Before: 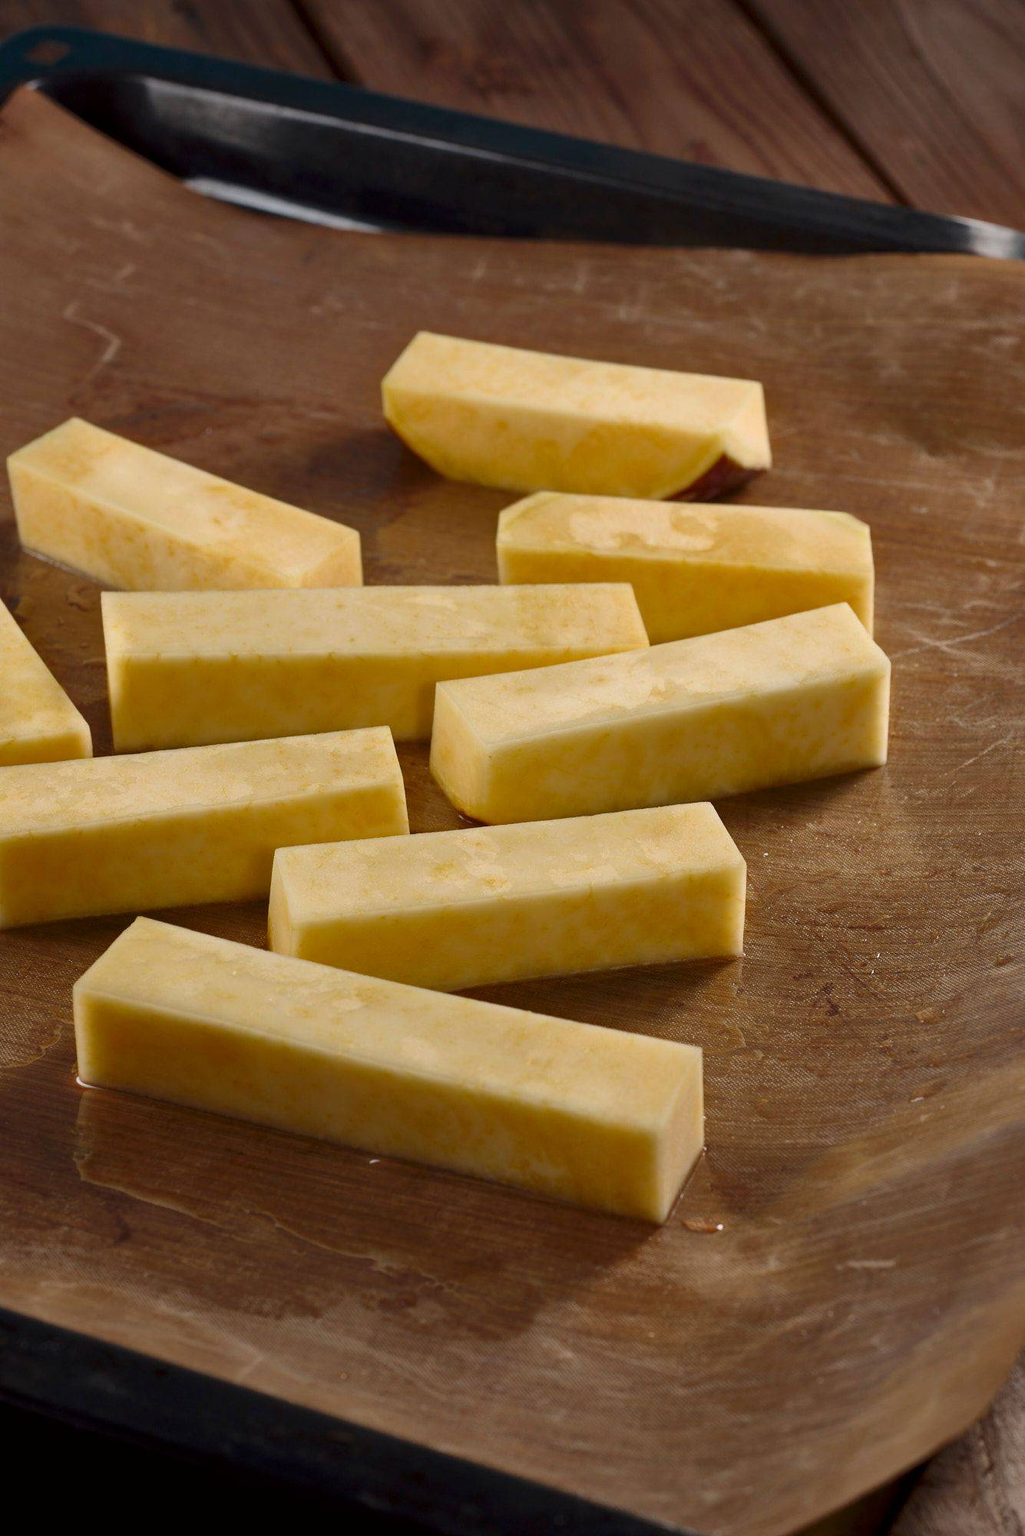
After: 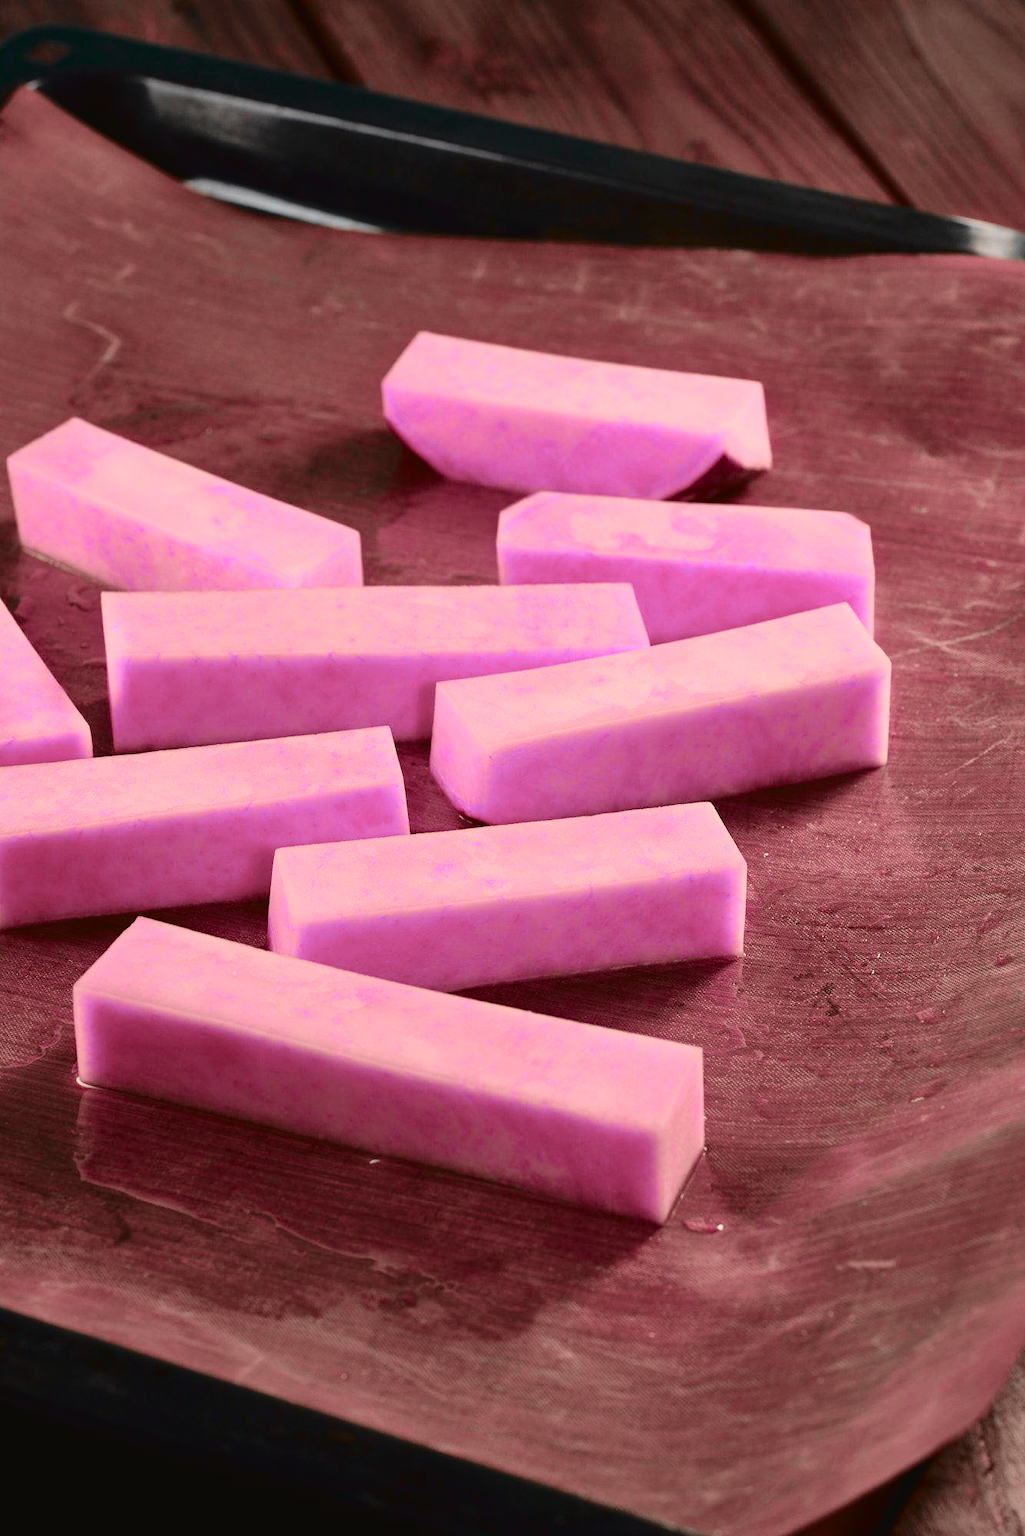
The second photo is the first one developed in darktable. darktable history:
tone curve: curves: ch0 [(0.003, 0.029) (0.037, 0.036) (0.149, 0.117) (0.297, 0.318) (0.422, 0.474) (0.531, 0.6) (0.743, 0.809) (0.877, 0.901) (1, 0.98)]; ch1 [(0, 0) (0.305, 0.325) (0.453, 0.437) (0.482, 0.479) (0.501, 0.5) (0.506, 0.503) (0.567, 0.572) (0.605, 0.608) (0.668, 0.69) (1, 1)]; ch2 [(0, 0) (0.313, 0.306) (0.4, 0.399) (0.45, 0.48) (0.499, 0.502) (0.512, 0.523) (0.57, 0.595) (0.653, 0.662) (1, 1)], color space Lab, independent channels, preserve colors none
color zones: curves: ch2 [(0, 0.488) (0.143, 0.417) (0.286, 0.212) (0.429, 0.179) (0.571, 0.154) (0.714, 0.415) (0.857, 0.495) (1, 0.488)], mix 100.16%
